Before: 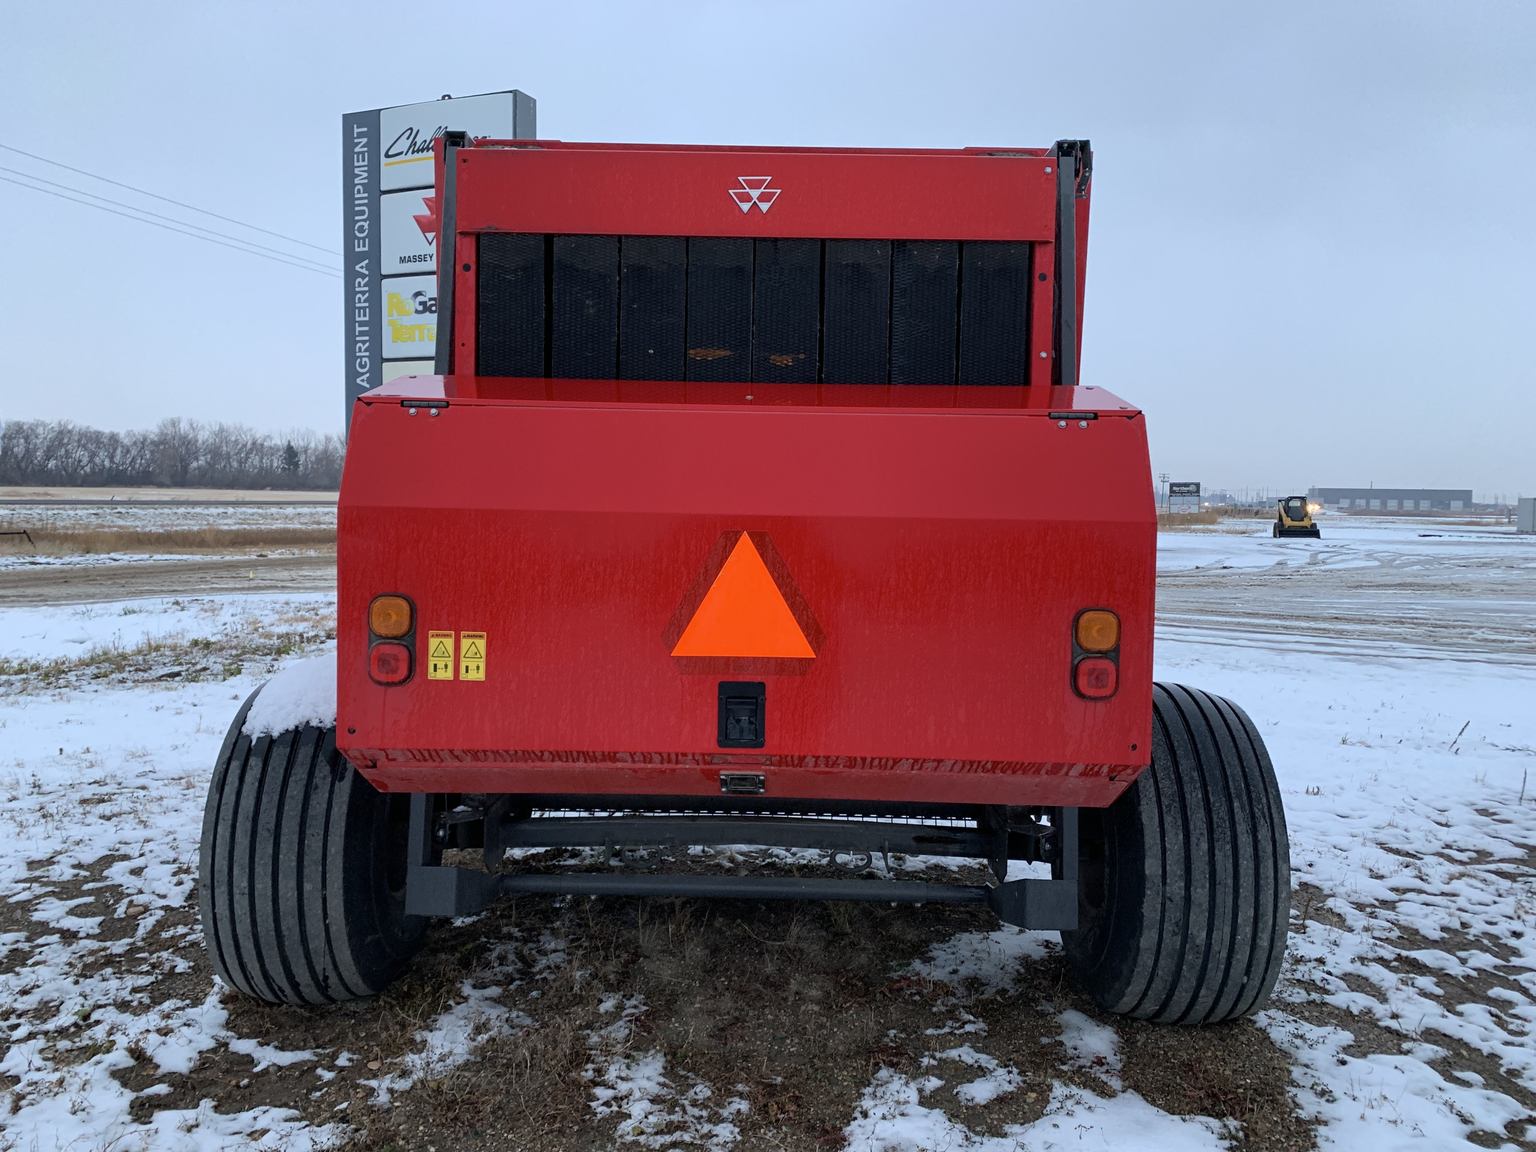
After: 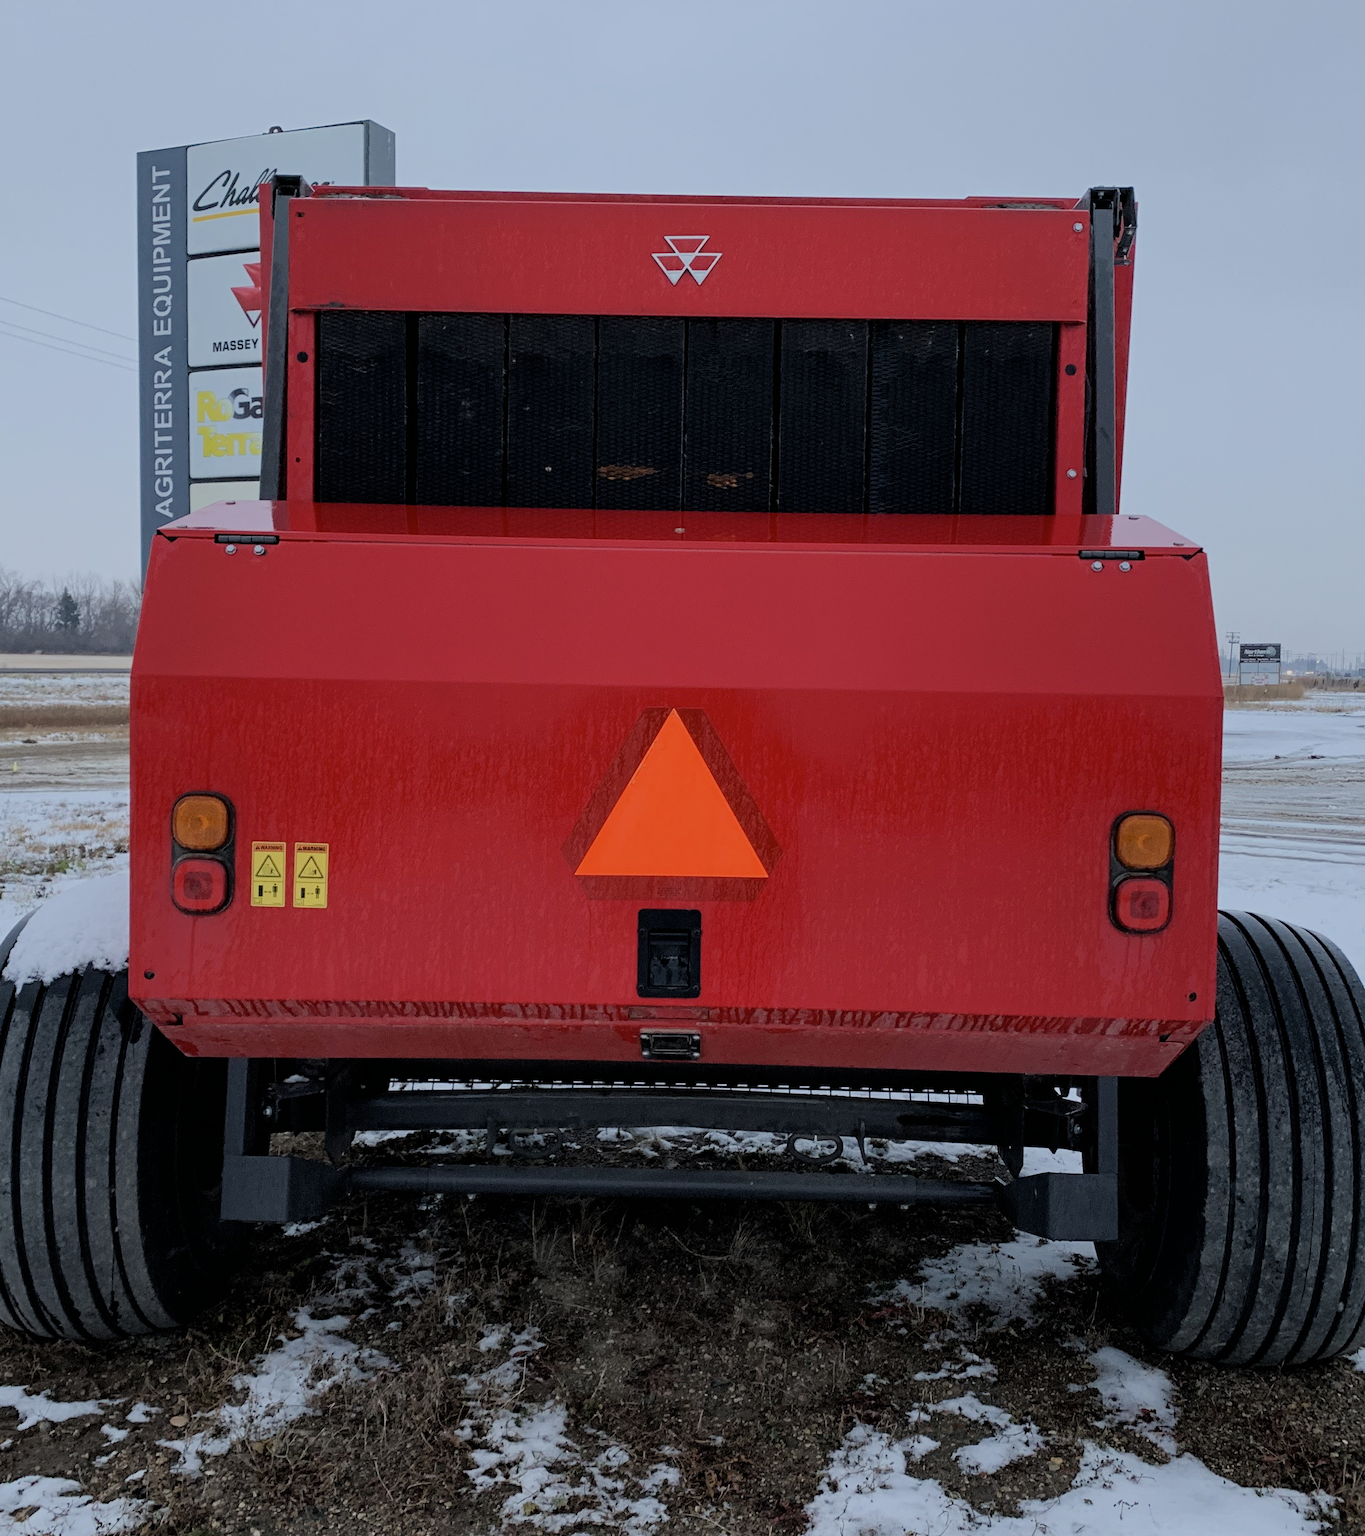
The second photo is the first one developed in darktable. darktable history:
crop and rotate: left 15.632%, right 17.683%
filmic rgb: black relative exposure -6.67 EV, white relative exposure 4.56 EV, hardness 3.23
